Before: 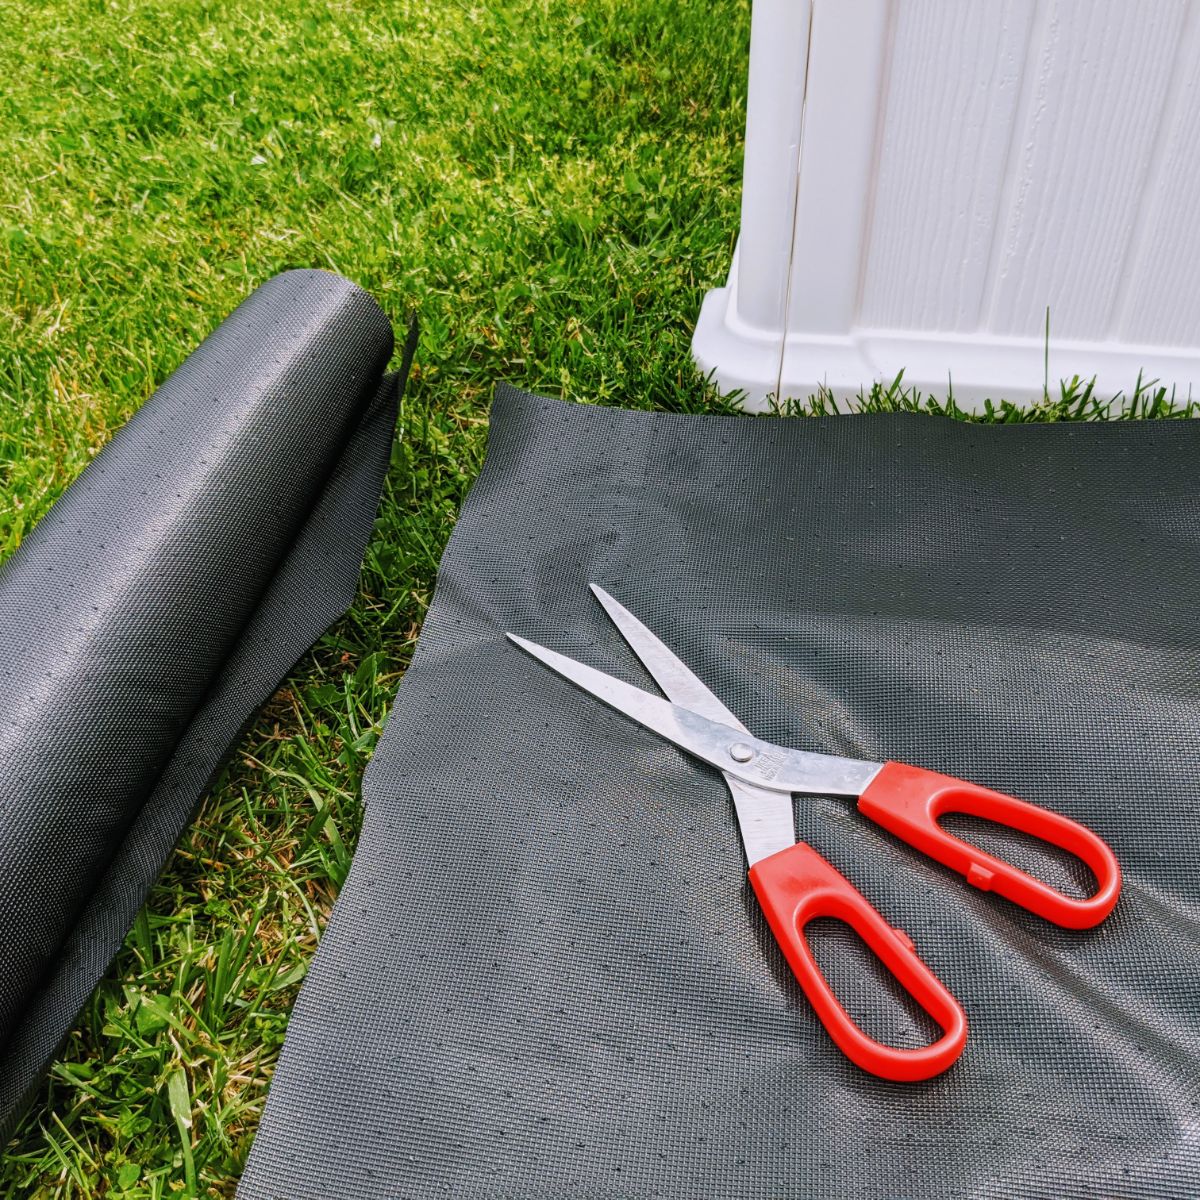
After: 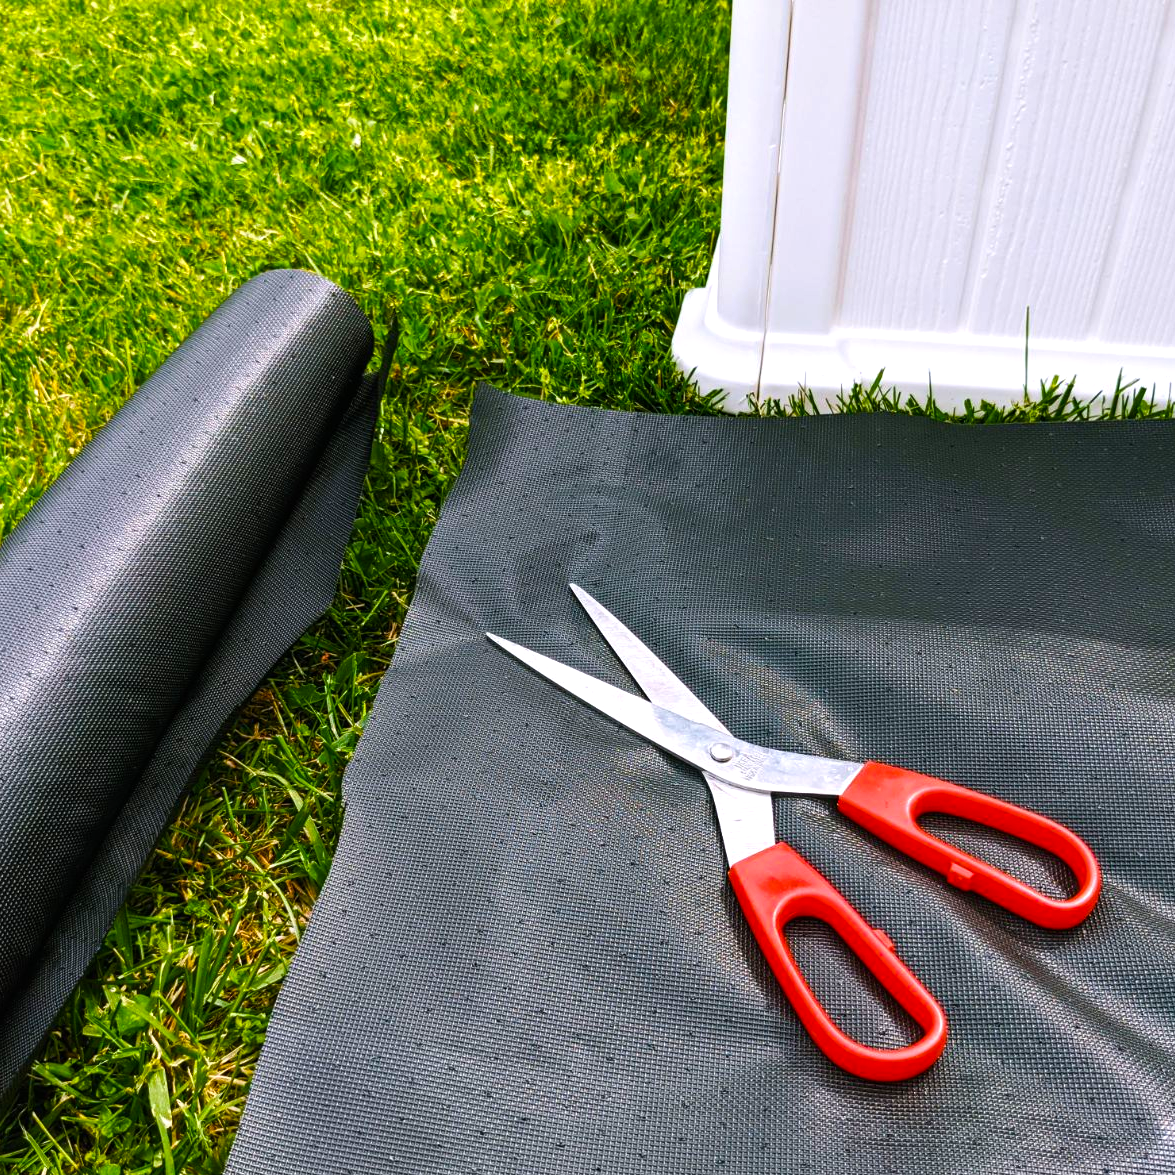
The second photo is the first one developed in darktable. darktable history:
crop: left 1.743%, right 0.268%, bottom 2.011%
color balance rgb: linear chroma grading › global chroma 16.62%, perceptual saturation grading › highlights -8.63%, perceptual saturation grading › mid-tones 18.66%, perceptual saturation grading › shadows 28.49%, perceptual brilliance grading › highlights 14.22%, perceptual brilliance grading › shadows -18.96%, global vibrance 27.71%
